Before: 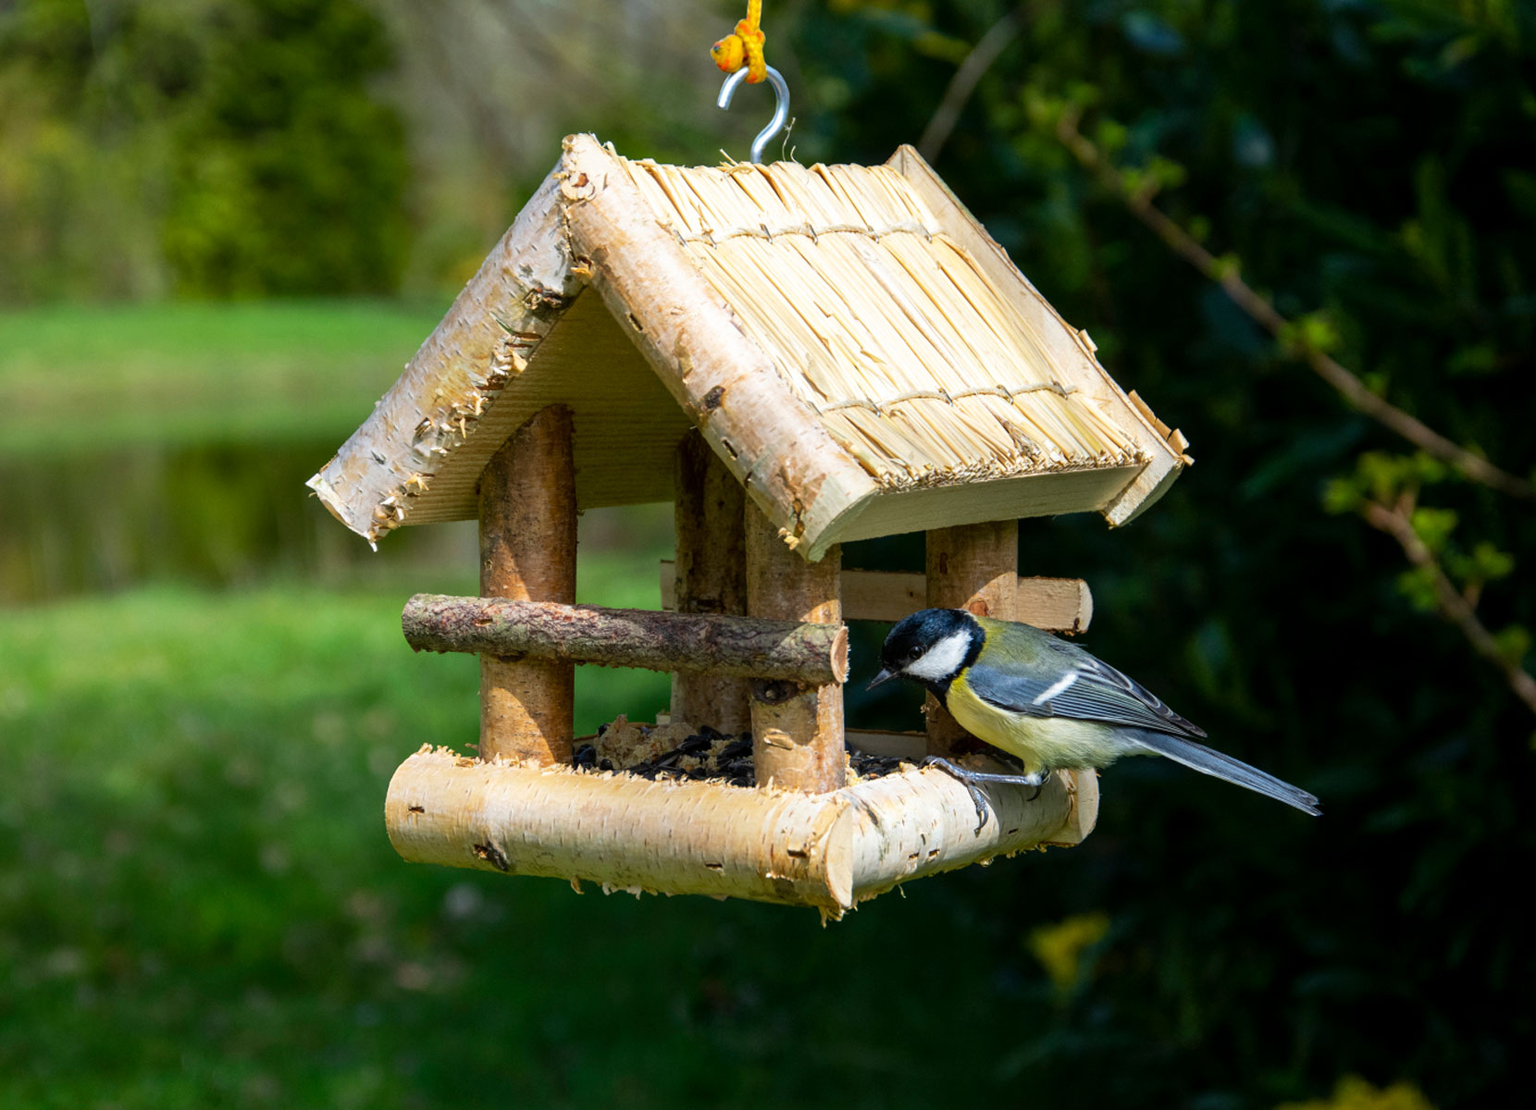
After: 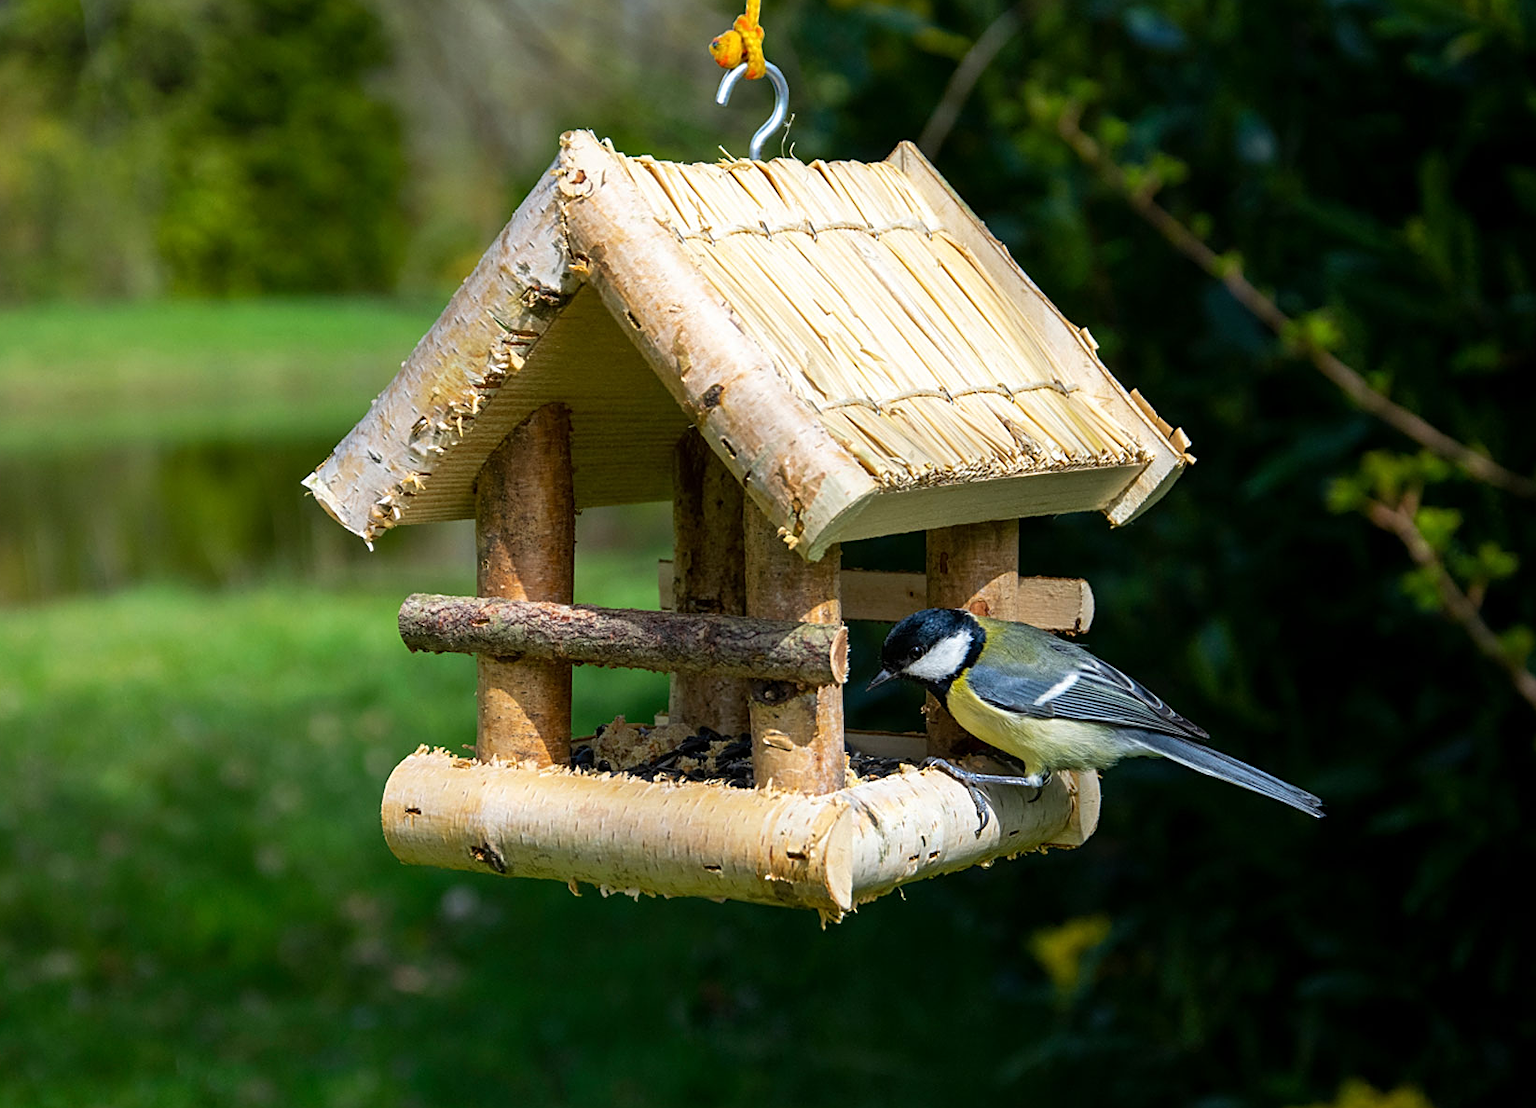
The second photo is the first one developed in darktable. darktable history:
sharpen: on, module defaults
crop: left 0.434%, top 0.485%, right 0.244%, bottom 0.386%
